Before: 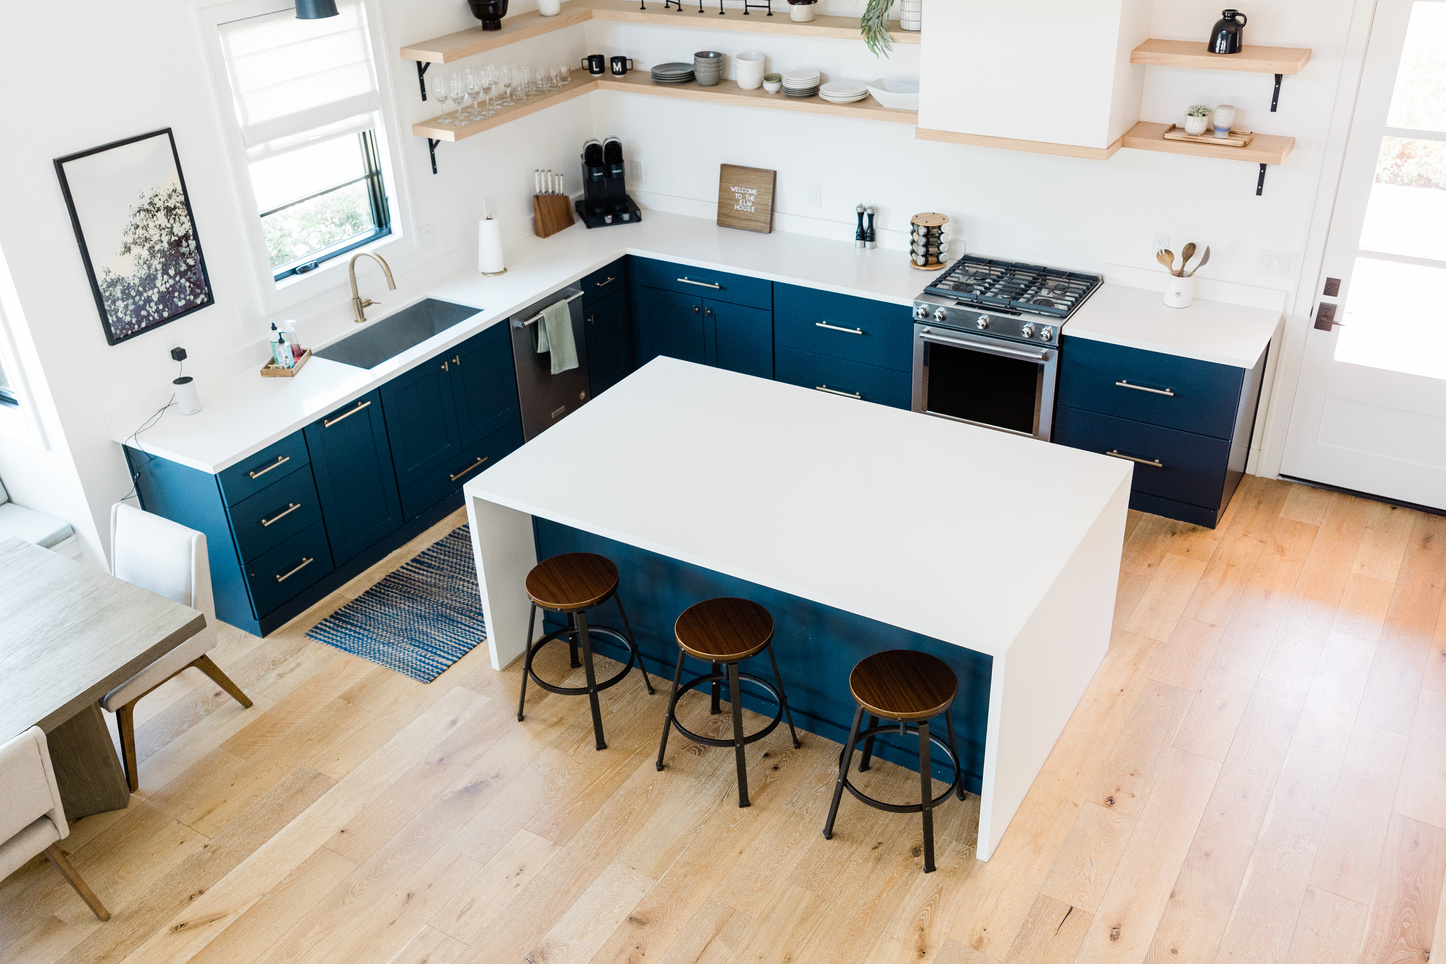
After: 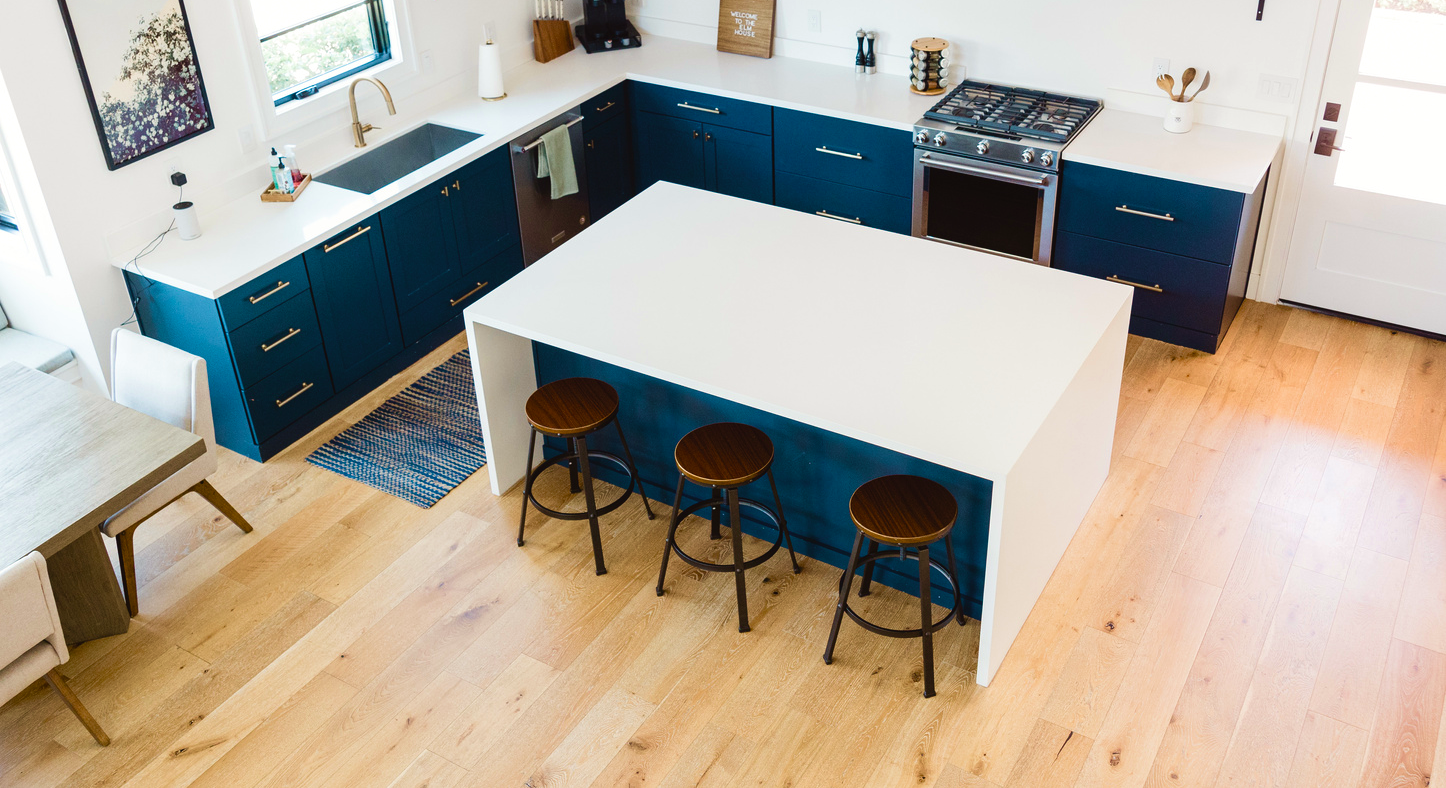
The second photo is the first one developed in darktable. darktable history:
color balance rgb: power › luminance -3.818%, power › chroma 0.565%, power › hue 41.4°, global offset › luminance 0.471%, perceptual saturation grading › global saturation 20%, perceptual saturation grading › highlights -25.361%, perceptual saturation grading › shadows 24.121%
crop and rotate: top 18.199%
velvia: strength 44.57%
